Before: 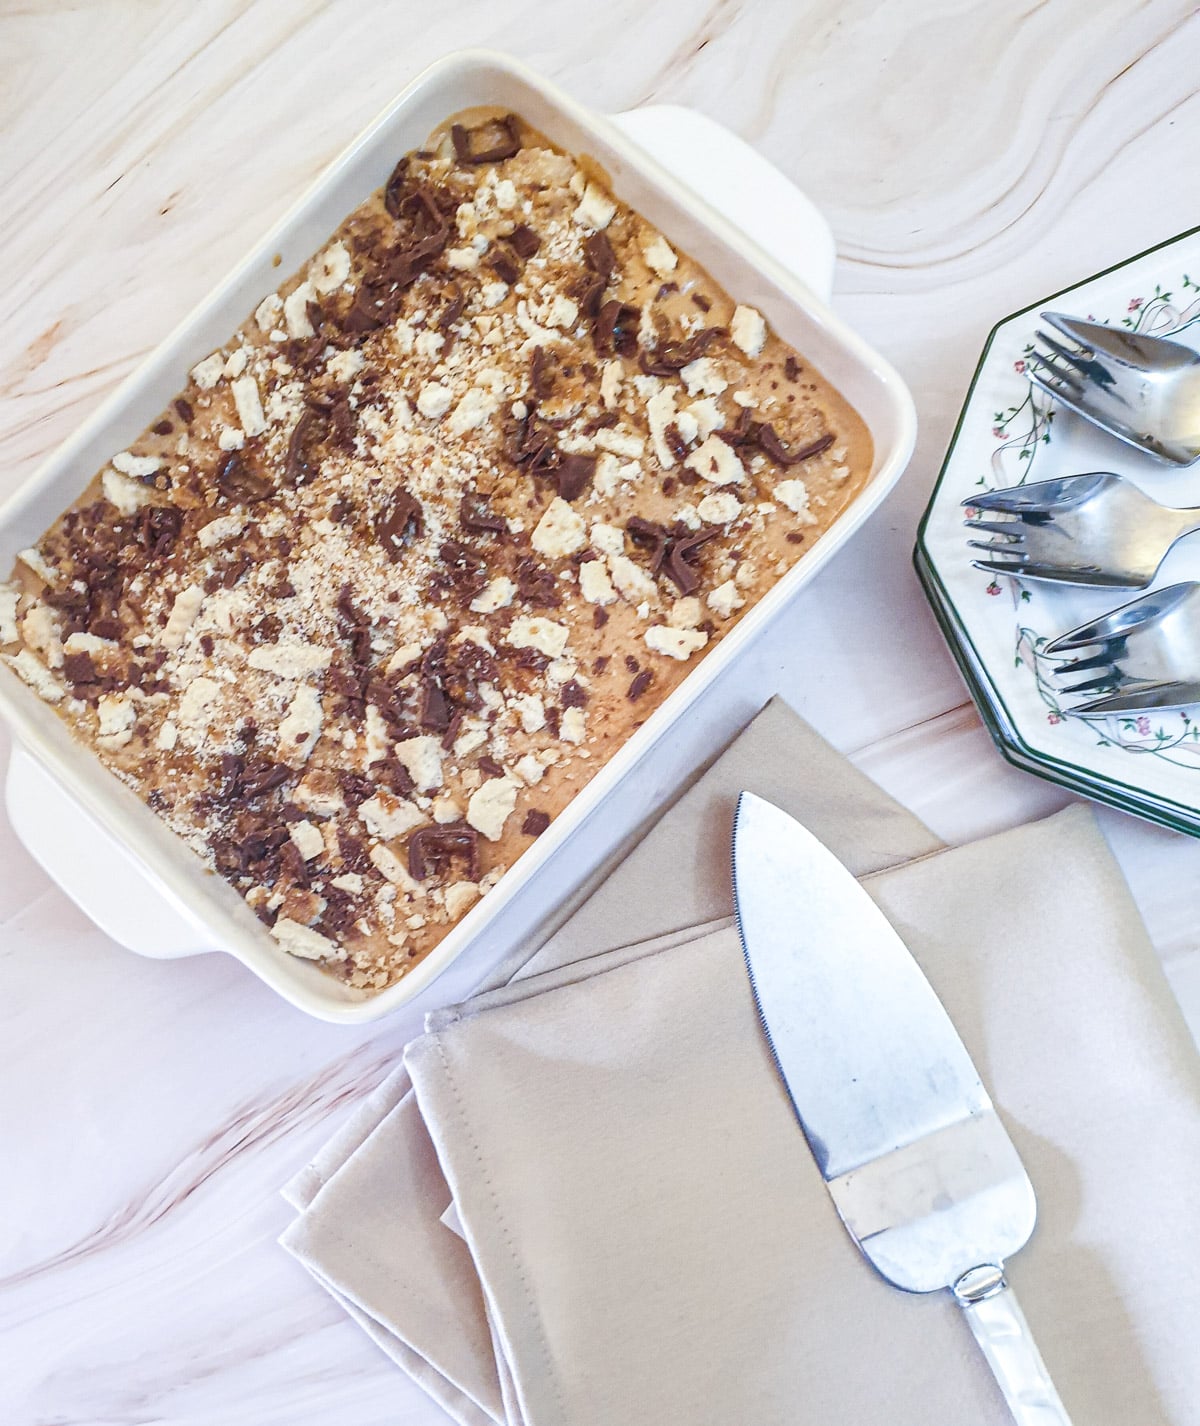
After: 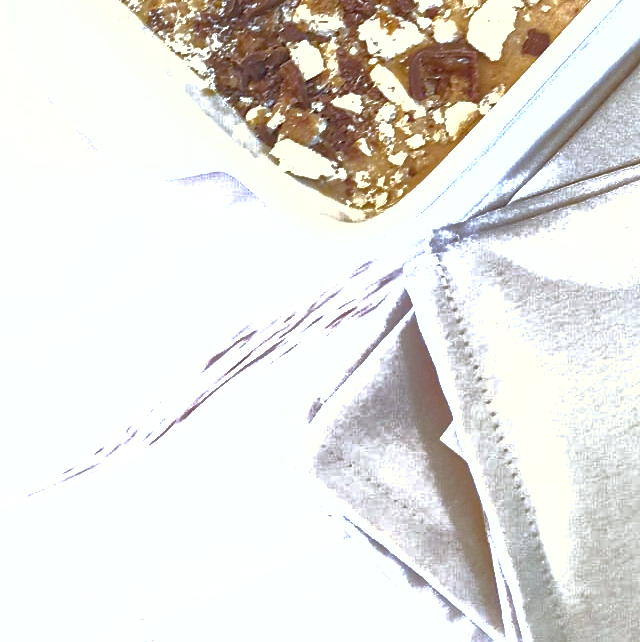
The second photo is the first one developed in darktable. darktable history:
color correction: highlights a* -1.43, highlights b* 10.12, shadows a* 0.395, shadows b* 19.35
shadows and highlights: on, module defaults
base curve: curves: ch0 [(0, 0) (0.826, 0.587) (1, 1)]
haze removal: compatibility mode true, adaptive false
exposure: black level correction 0, exposure 0.9 EV, compensate exposure bias true, compensate highlight preservation false
crop and rotate: top 54.778%, right 46.61%, bottom 0.159%
white balance: red 0.931, blue 1.11
